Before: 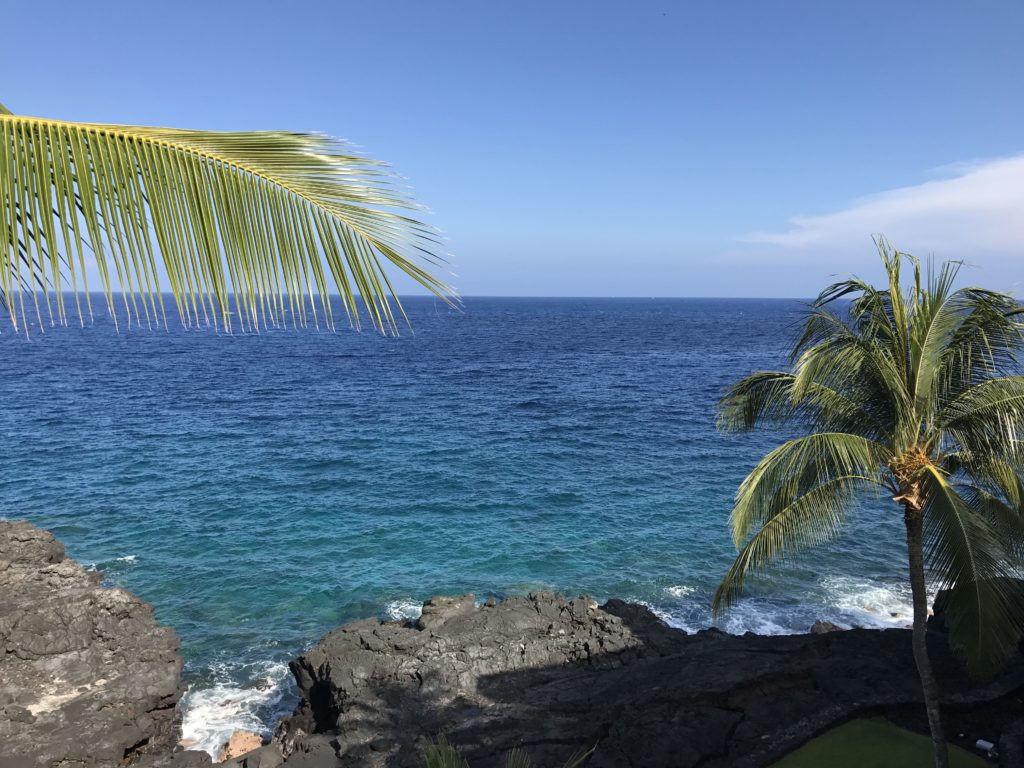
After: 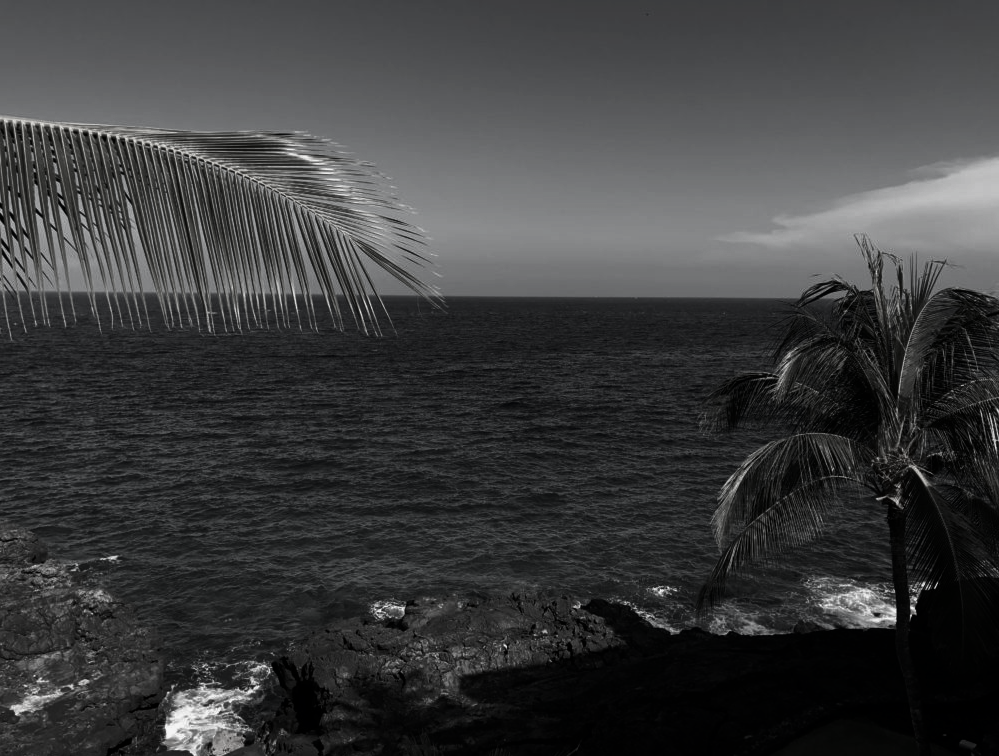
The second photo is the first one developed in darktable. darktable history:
crop and rotate: left 1.717%, right 0.631%, bottom 1.448%
contrast brightness saturation: contrast -0.035, brightness -0.597, saturation -0.982
velvia: strength 45.42%
